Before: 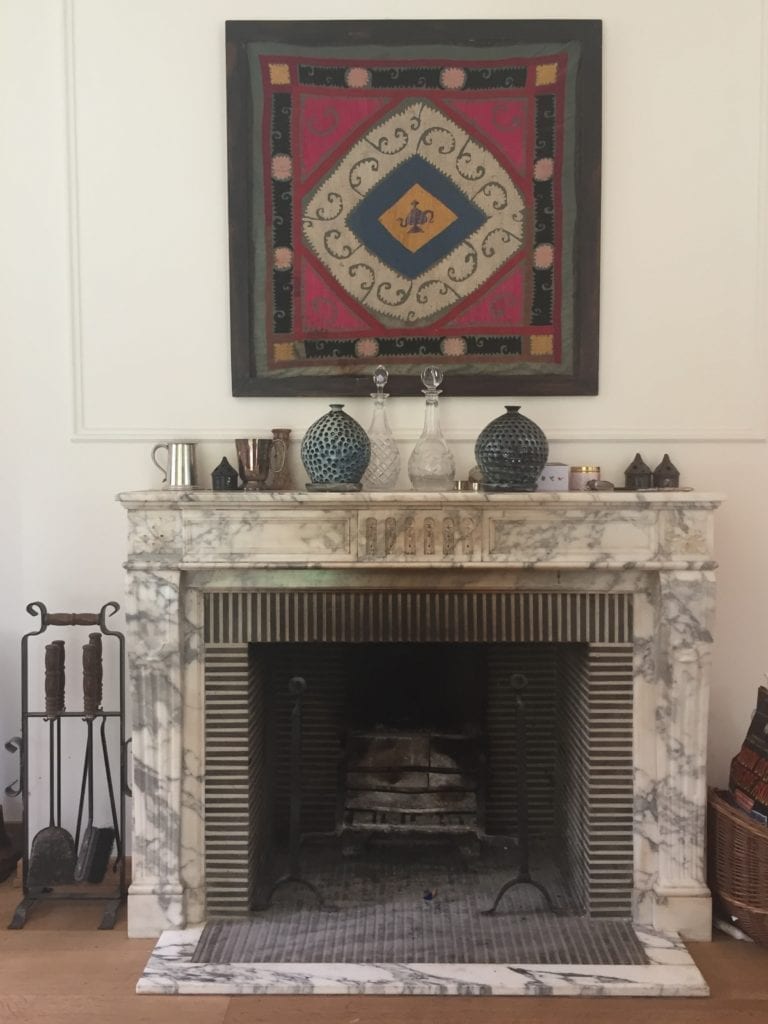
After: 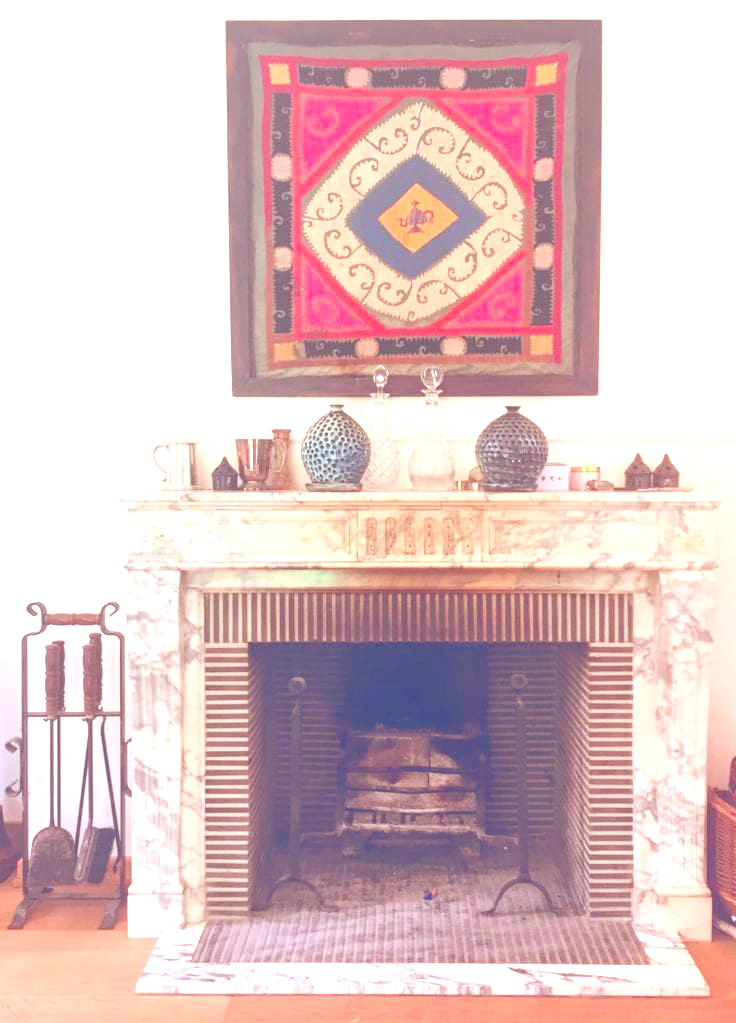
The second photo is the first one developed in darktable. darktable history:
levels: levels [0.008, 0.318, 0.836]
white balance: red 1.004, blue 1.024
contrast brightness saturation: contrast 0.24, brightness 0.26, saturation 0.39
local contrast: on, module defaults
crop: right 4.126%, bottom 0.031%
color balance rgb: shadows lift › chroma 9.92%, shadows lift › hue 45.12°, power › luminance 3.26%, power › hue 231.93°, global offset › luminance 0.4%, global offset › chroma 0.21%, global offset › hue 255.02°
exposure: black level correction 0, compensate exposure bias true, compensate highlight preservation false
